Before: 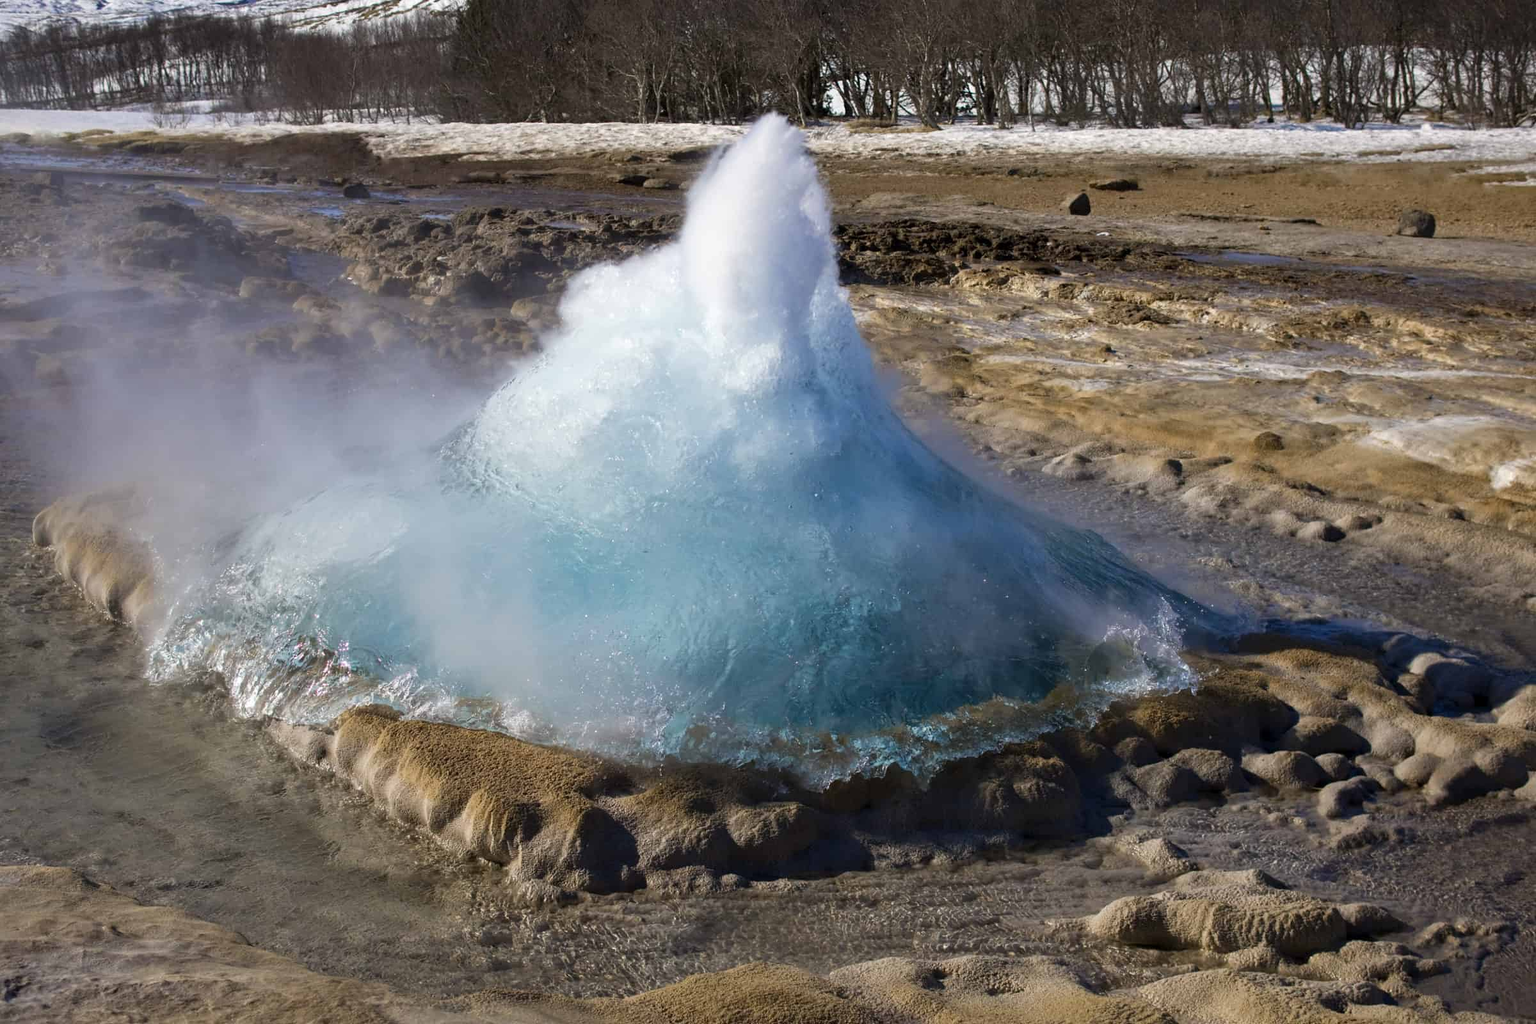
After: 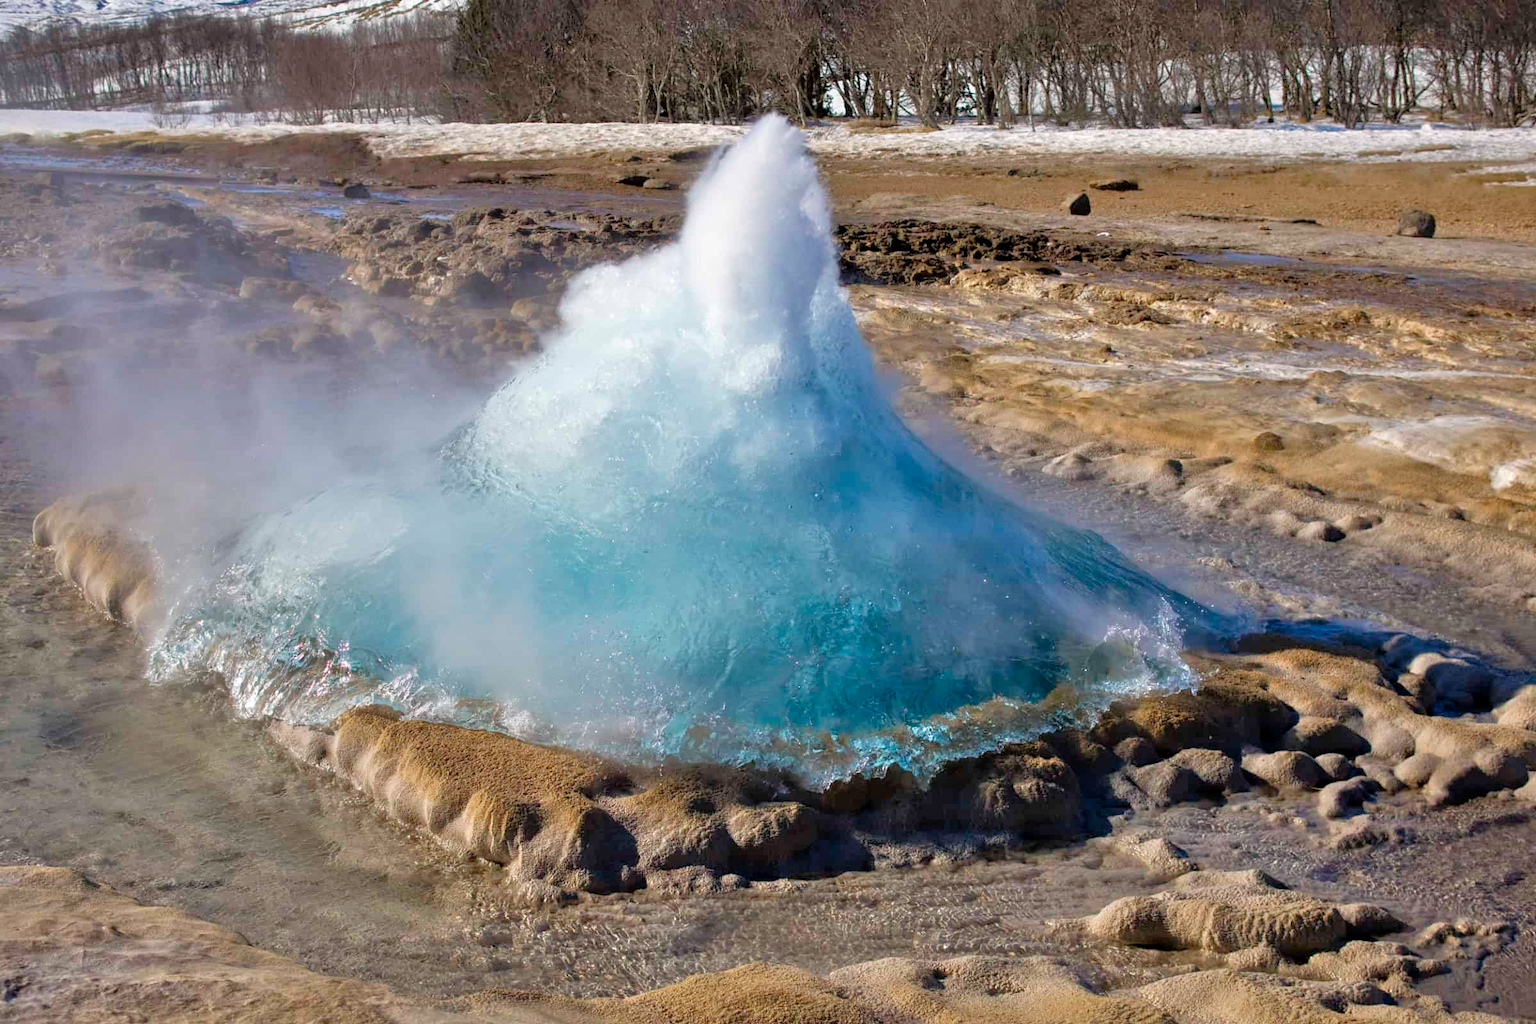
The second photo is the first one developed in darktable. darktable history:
tone equalizer: -7 EV 0.162 EV, -6 EV 0.597 EV, -5 EV 1.15 EV, -4 EV 1.32 EV, -3 EV 1.15 EV, -2 EV 0.6 EV, -1 EV 0.15 EV
